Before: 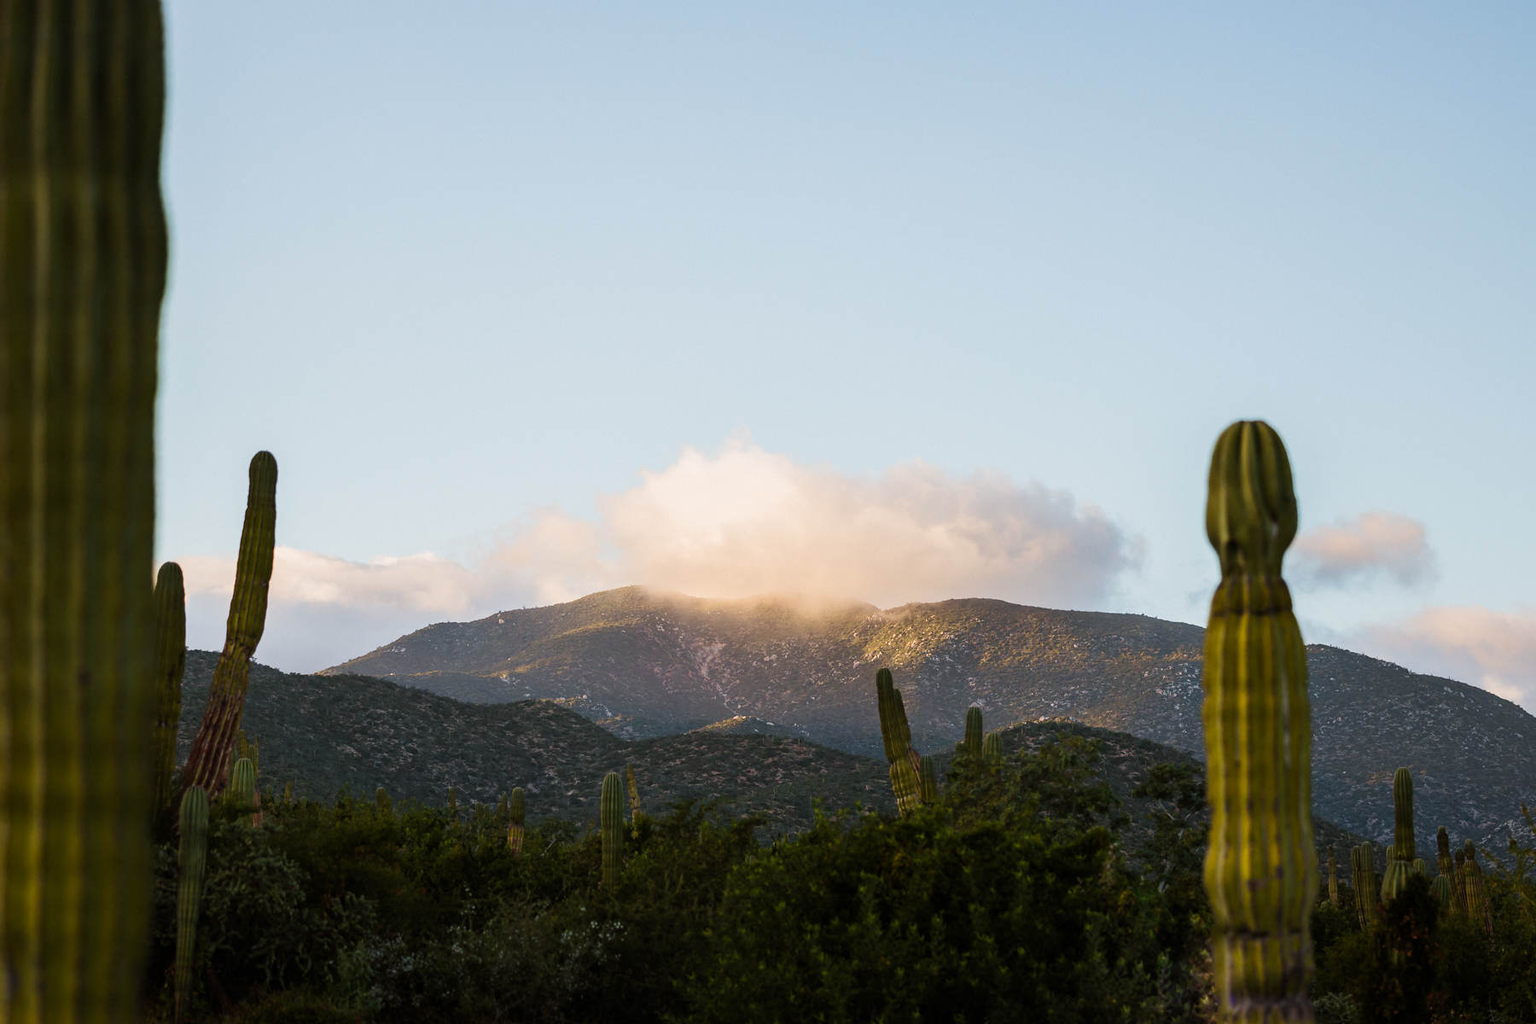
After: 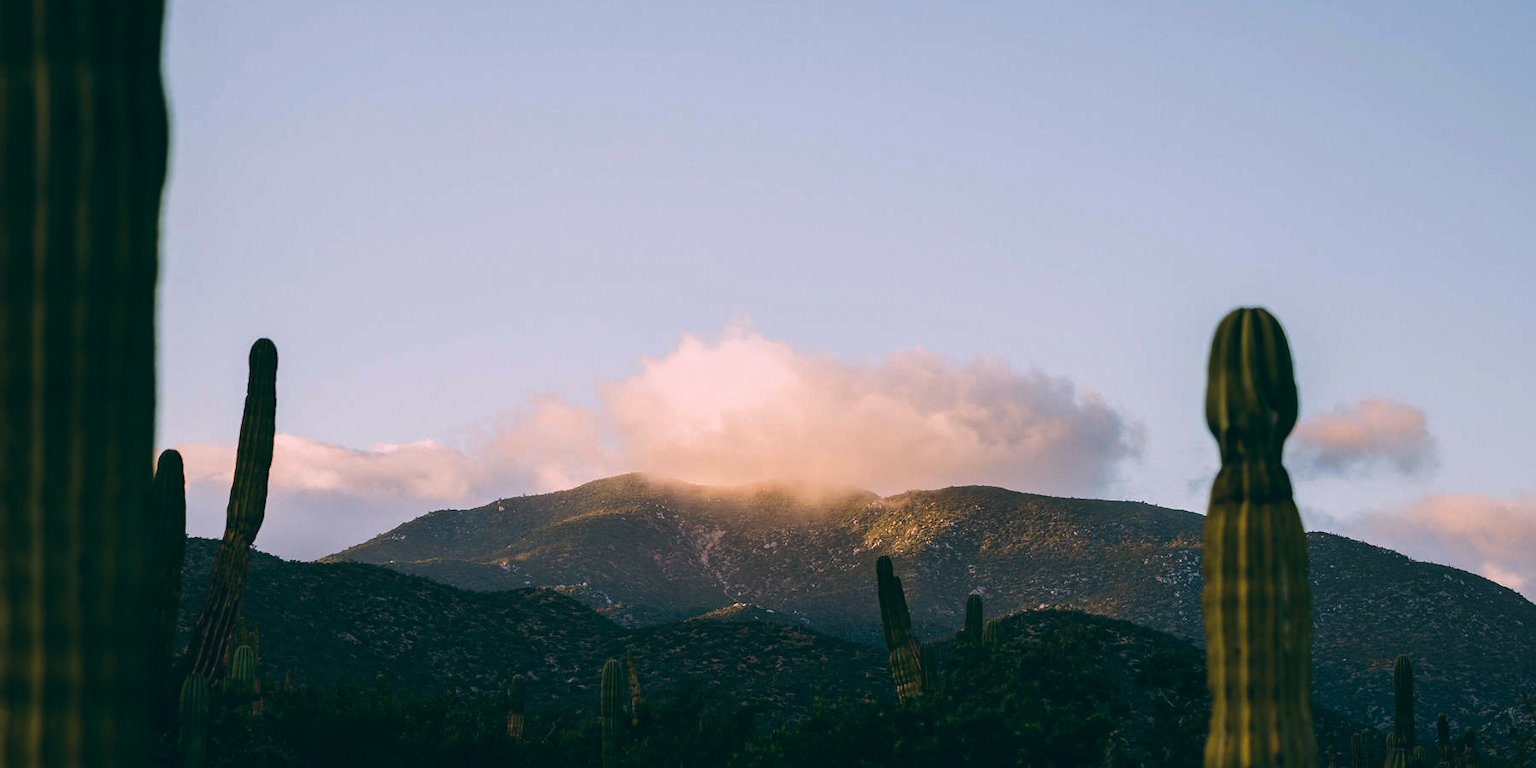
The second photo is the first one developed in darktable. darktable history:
color balance: lift [1.016, 0.983, 1, 1.017], gamma [0.78, 1.018, 1.043, 0.957], gain [0.786, 1.063, 0.937, 1.017], input saturation 118.26%, contrast 13.43%, contrast fulcrum 21.62%, output saturation 82.76%
crop: top 11.038%, bottom 13.962%
